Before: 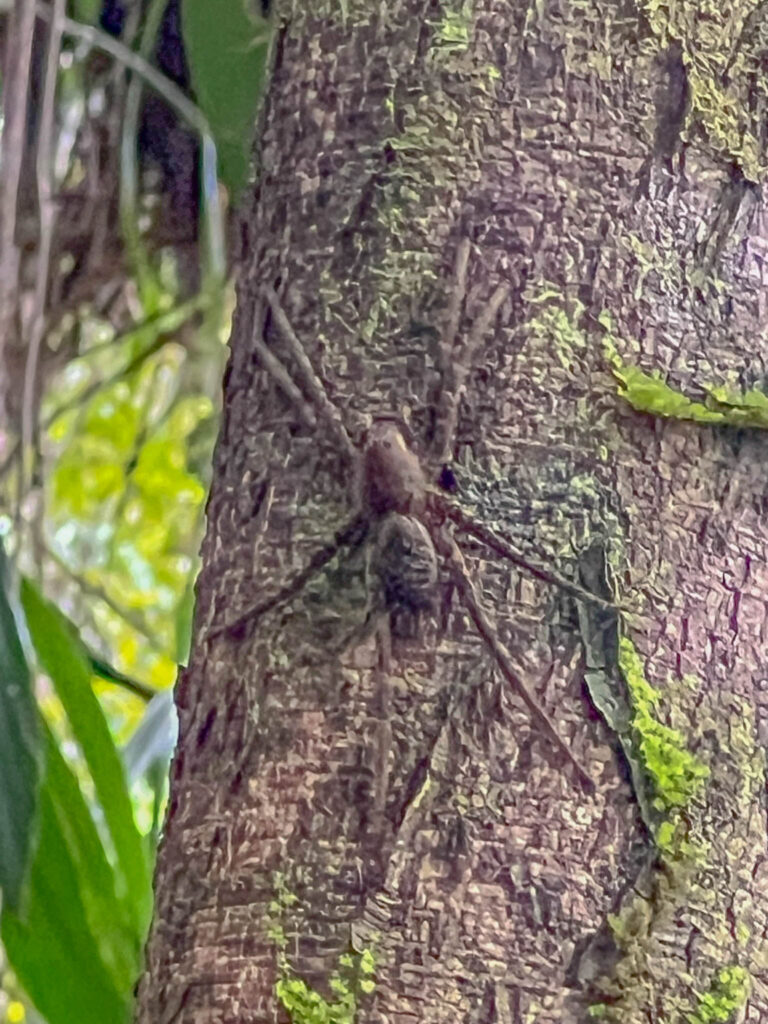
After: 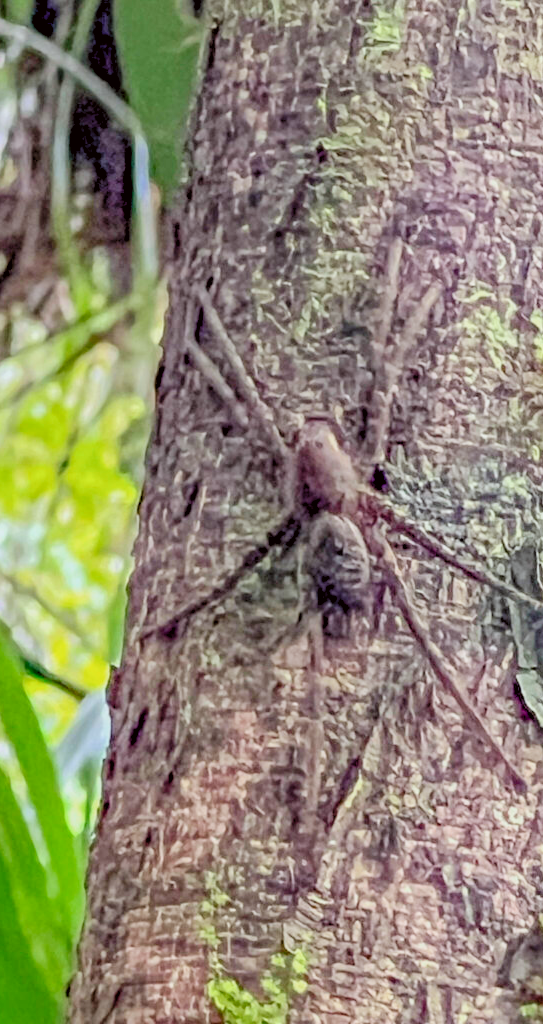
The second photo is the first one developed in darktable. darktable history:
crop and rotate: left 8.939%, right 20.251%
filmic rgb: black relative exposure -7.65 EV, white relative exposure 4.56 EV, hardness 3.61, contrast 0.983, iterations of high-quality reconstruction 0
levels: levels [0.044, 0.416, 0.908]
color correction: highlights a* -2.96, highlights b* -2.89, shadows a* 2.19, shadows b* 3.04
